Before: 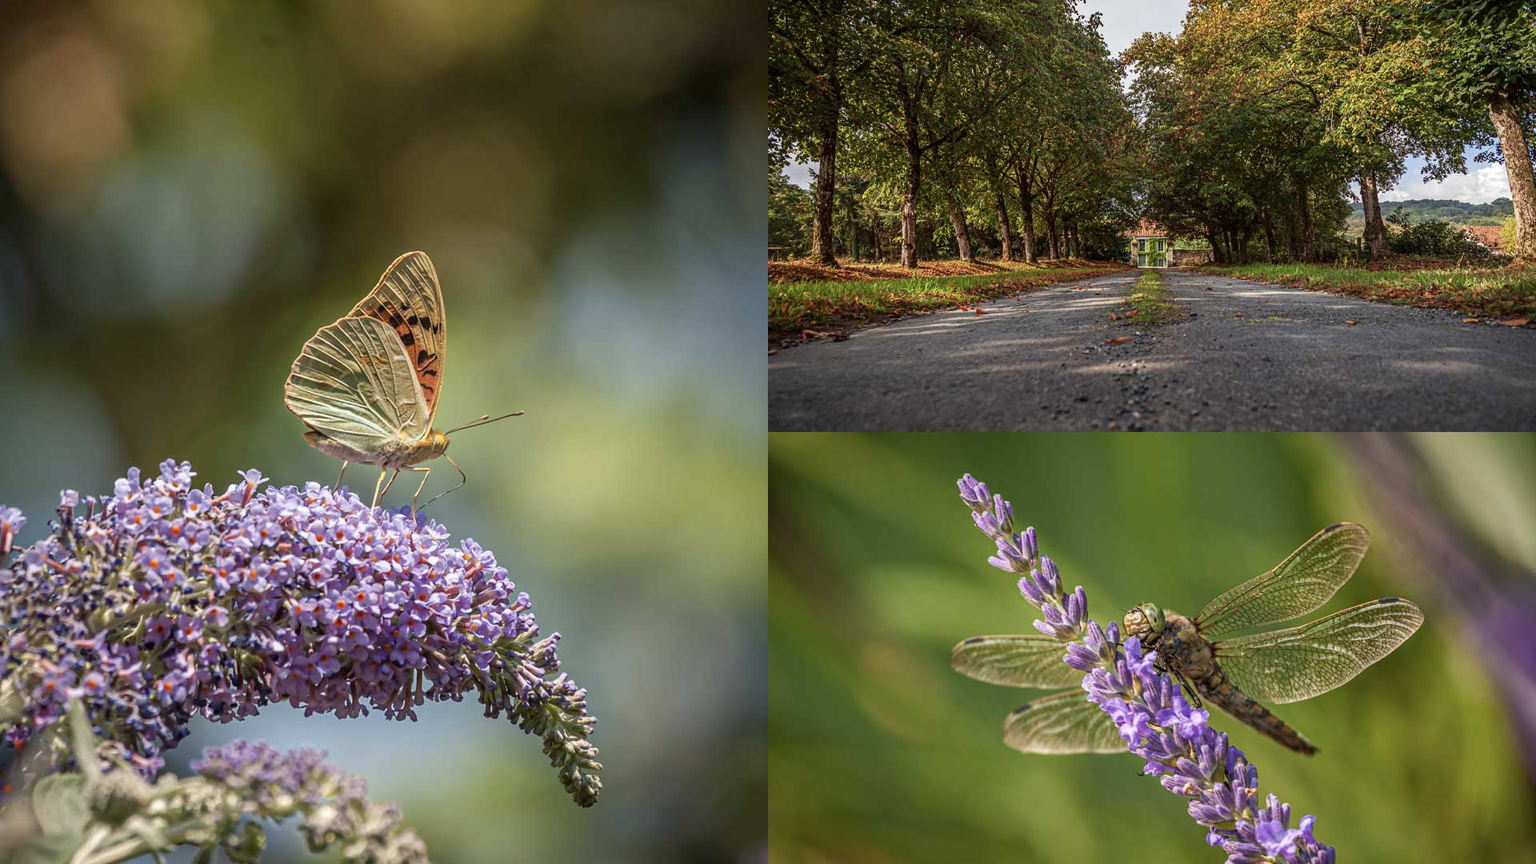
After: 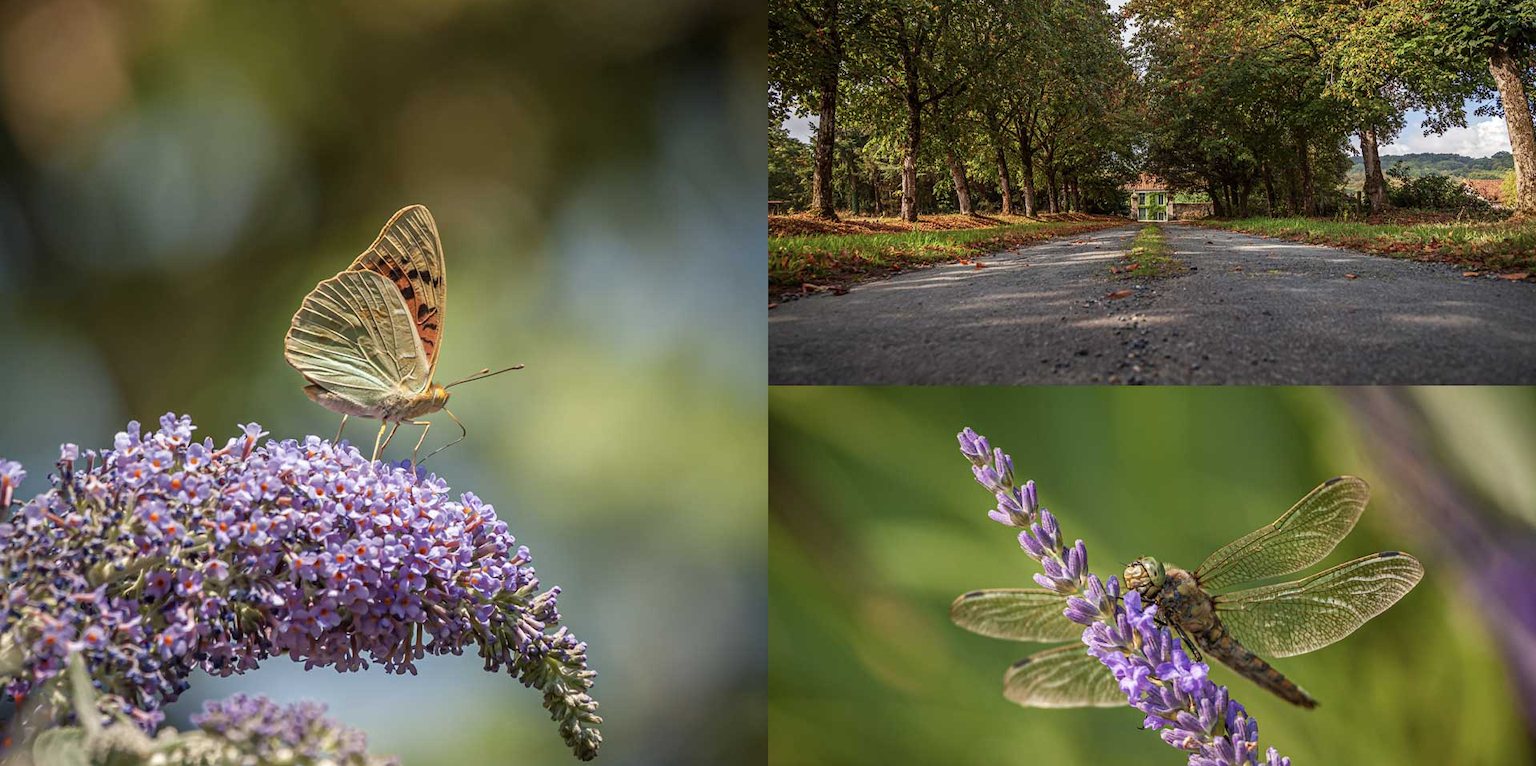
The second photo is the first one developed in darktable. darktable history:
crop and rotate: top 5.53%, bottom 5.676%
